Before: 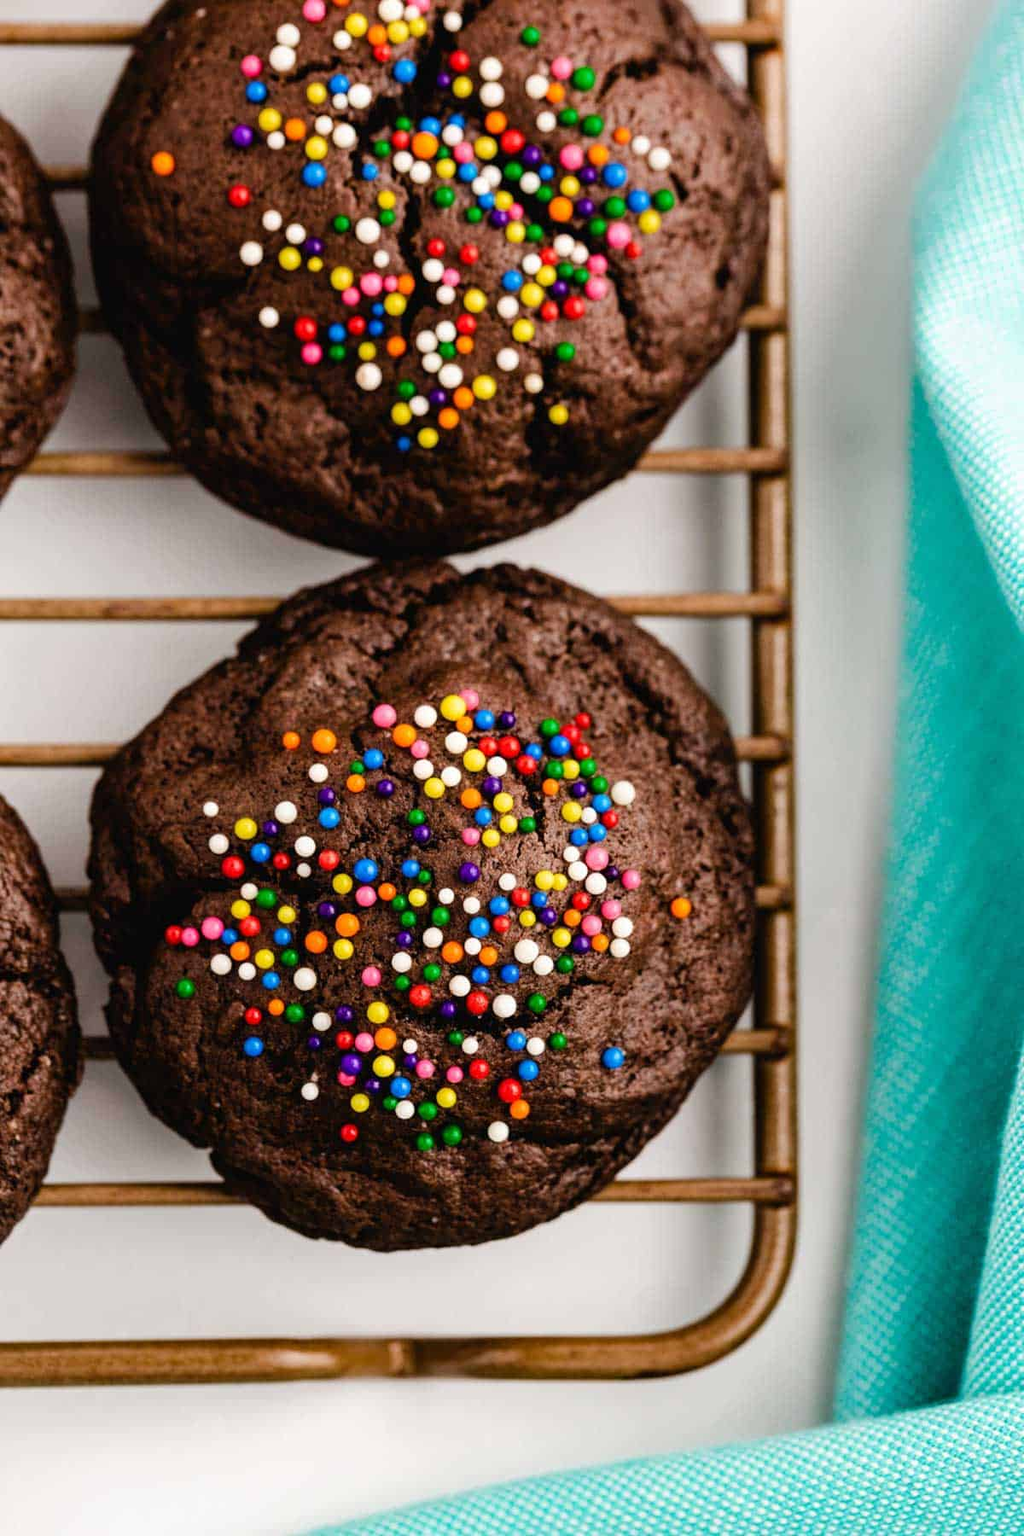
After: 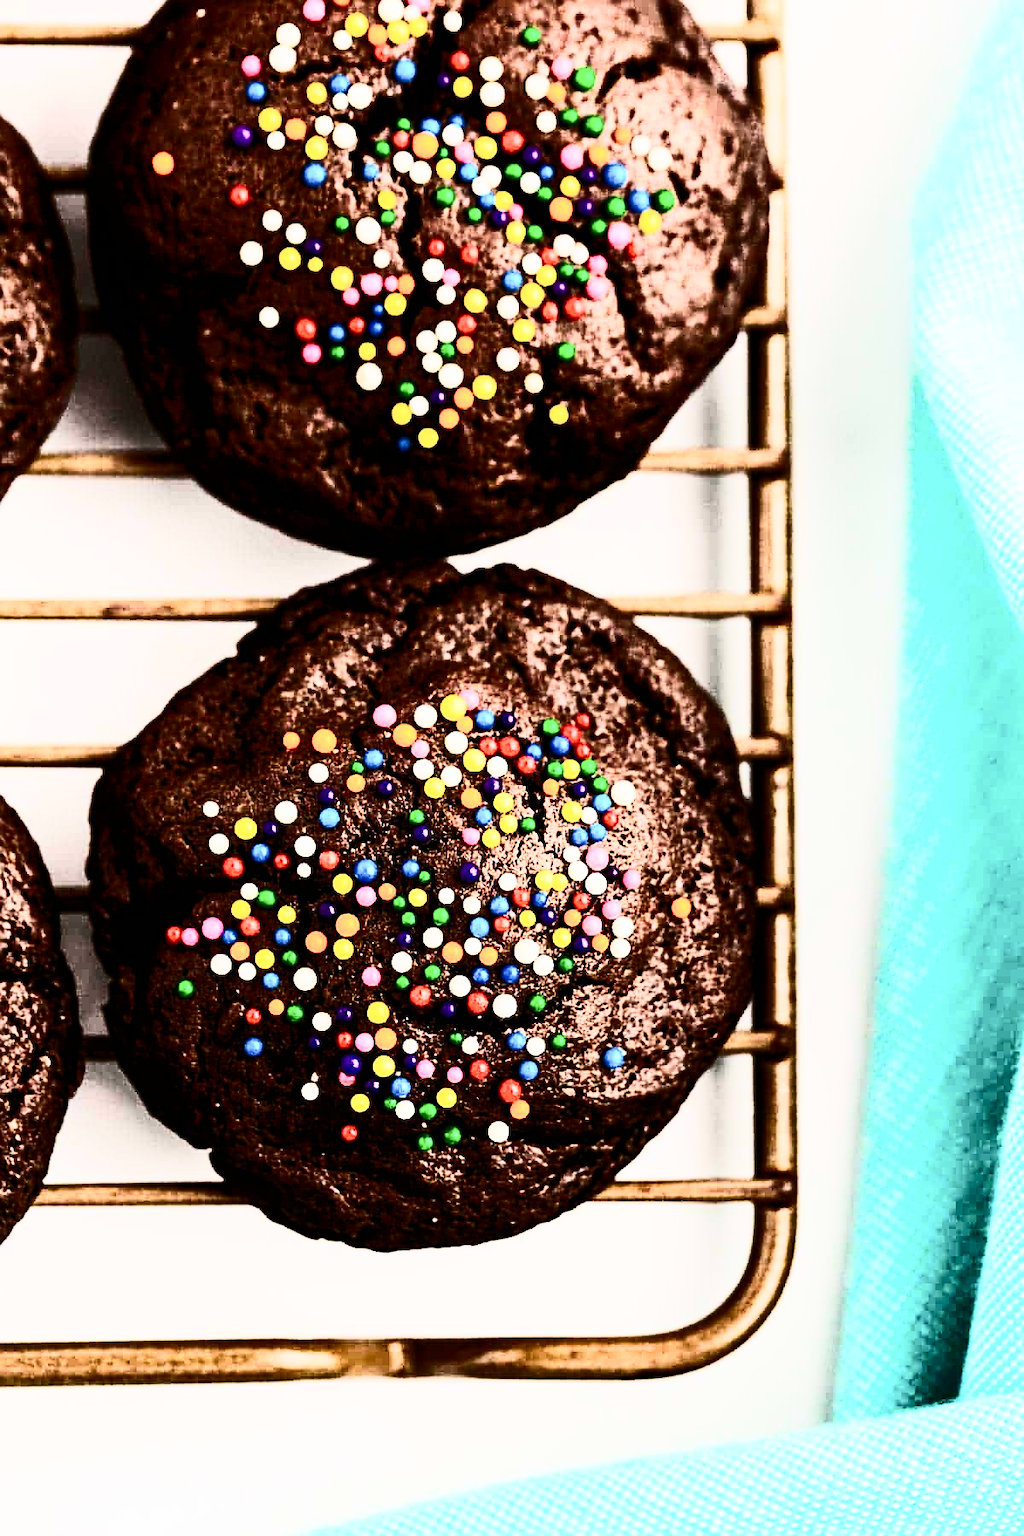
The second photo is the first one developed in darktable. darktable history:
sharpen: on, module defaults
contrast brightness saturation: contrast 0.93, brightness 0.2
exposure: black level correction 0.001, exposure 0.5 EV, compensate exposure bias true, compensate highlight preservation false
filmic rgb: black relative exposure -7.65 EV, white relative exposure 4.56 EV, hardness 3.61, contrast 1.05
